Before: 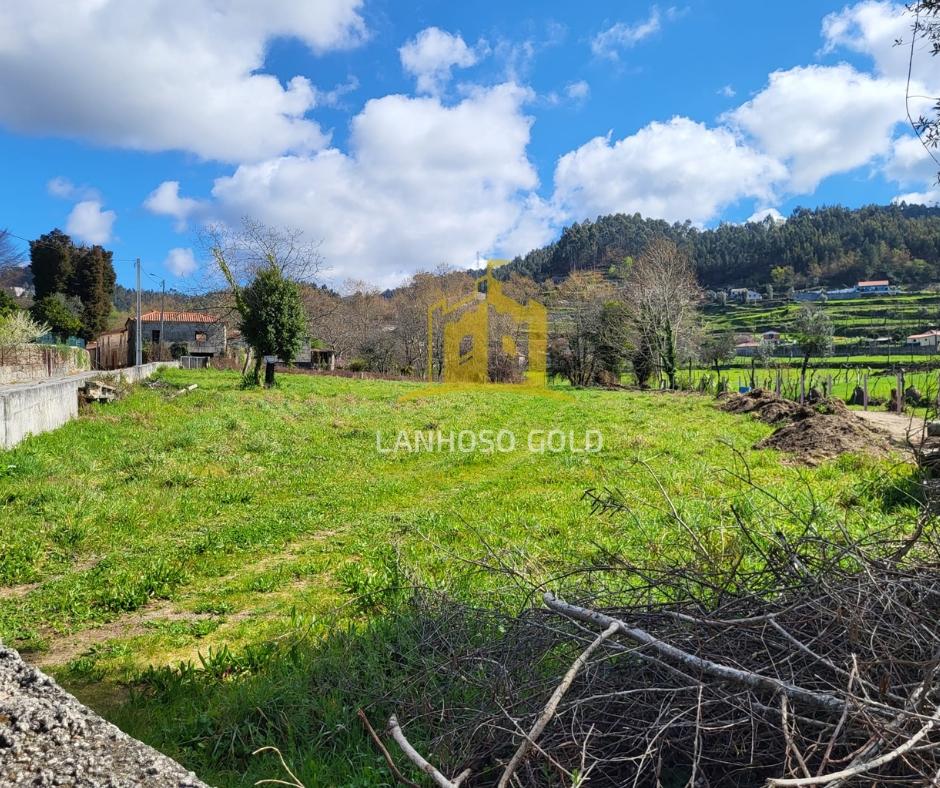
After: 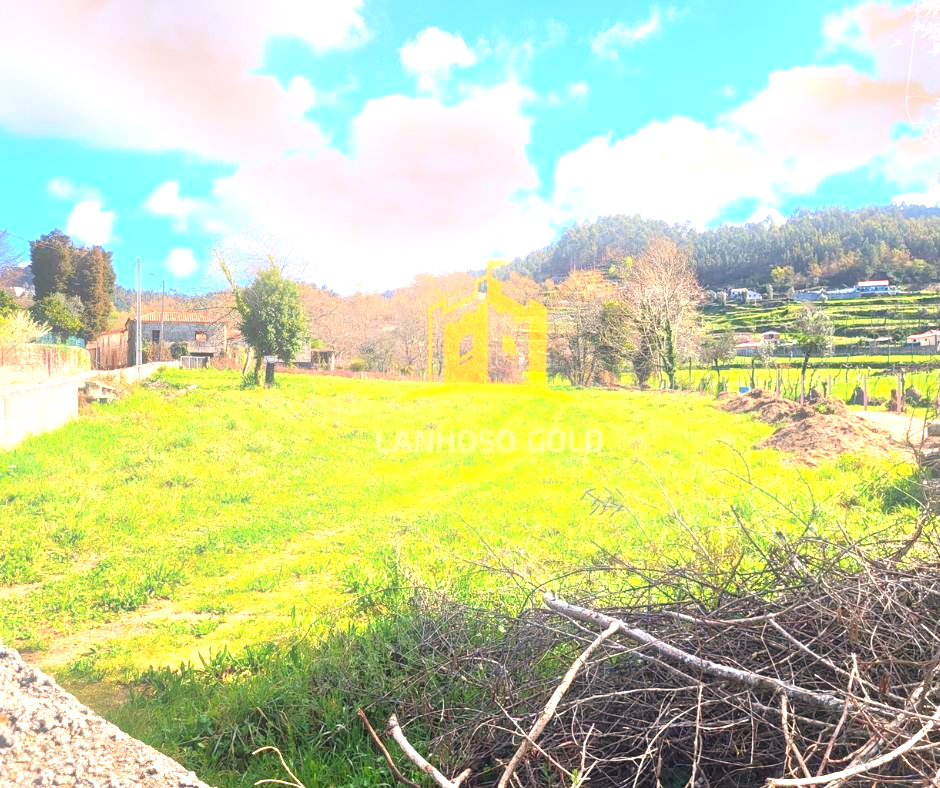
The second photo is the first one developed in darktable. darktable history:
tone equalizer: -8 EV 0.06 EV, smoothing diameter 25%, edges refinement/feathering 10, preserve details guided filter
white balance: red 1.127, blue 0.943
bloom: size 13.65%, threshold 98.39%, strength 4.82%
exposure: black level correction 0, exposure 1.5 EV, compensate highlight preservation false
